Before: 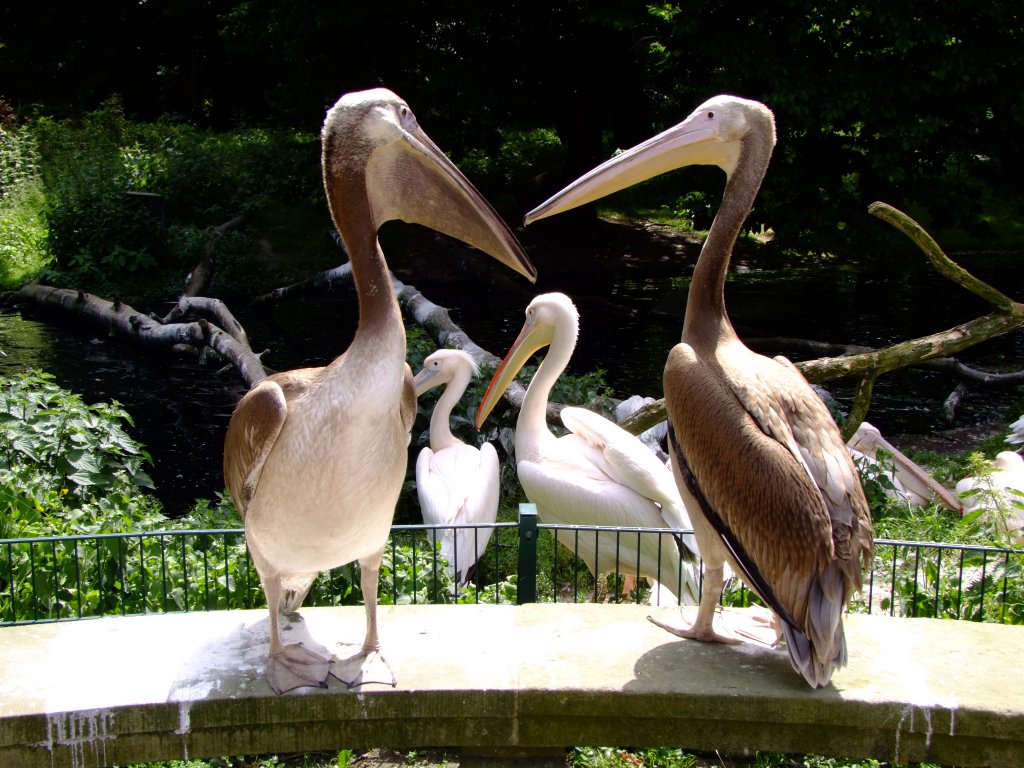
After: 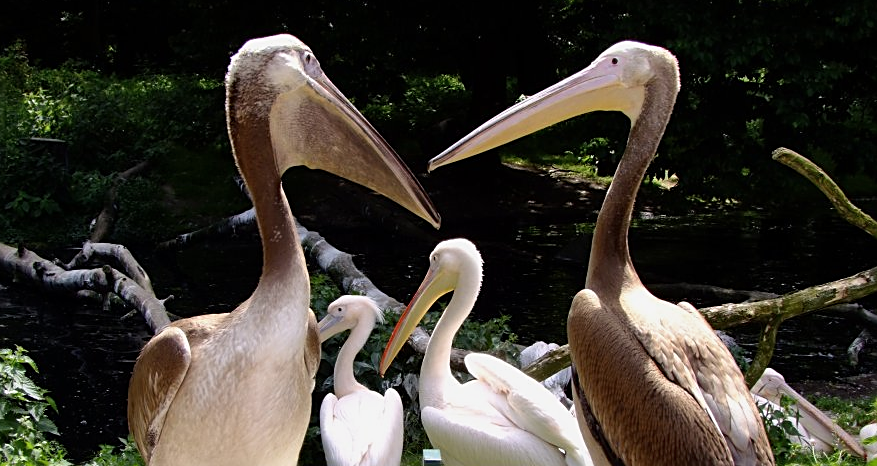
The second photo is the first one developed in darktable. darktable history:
shadows and highlights: radius 108.73, shadows 24.04, highlights -57.35, shadows color adjustment 97.66%, low approximation 0.01, soften with gaussian
sharpen: on, module defaults
crop and rotate: left 9.417%, top 7.084%, right 4.916%, bottom 32.132%
exposure: exposure -0.139 EV, compensate highlight preservation false
